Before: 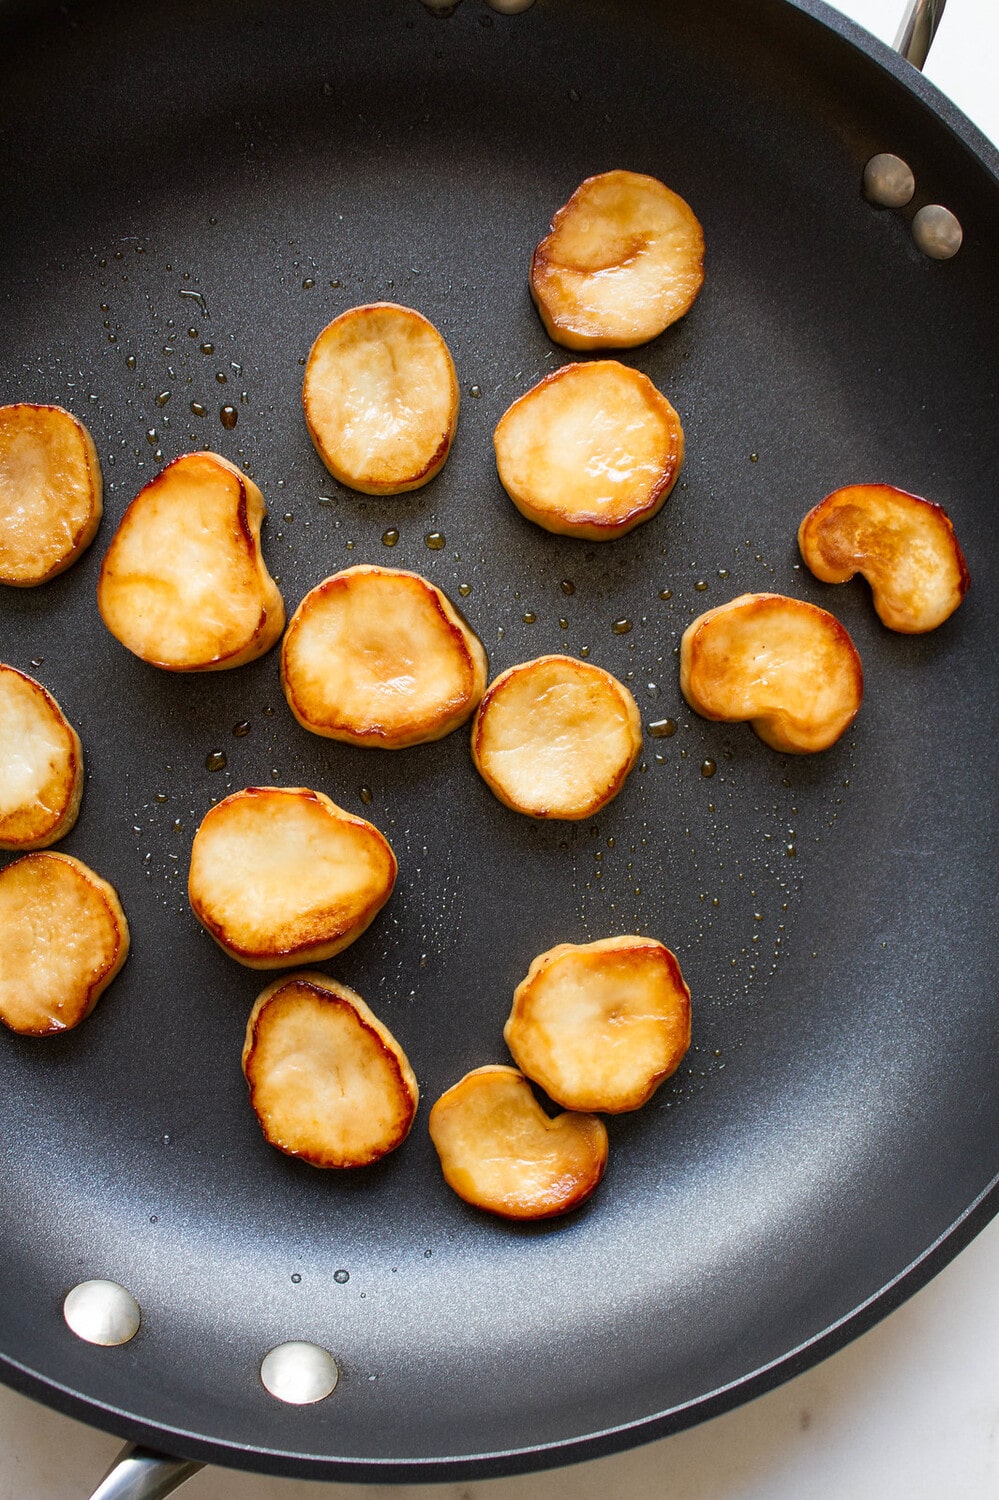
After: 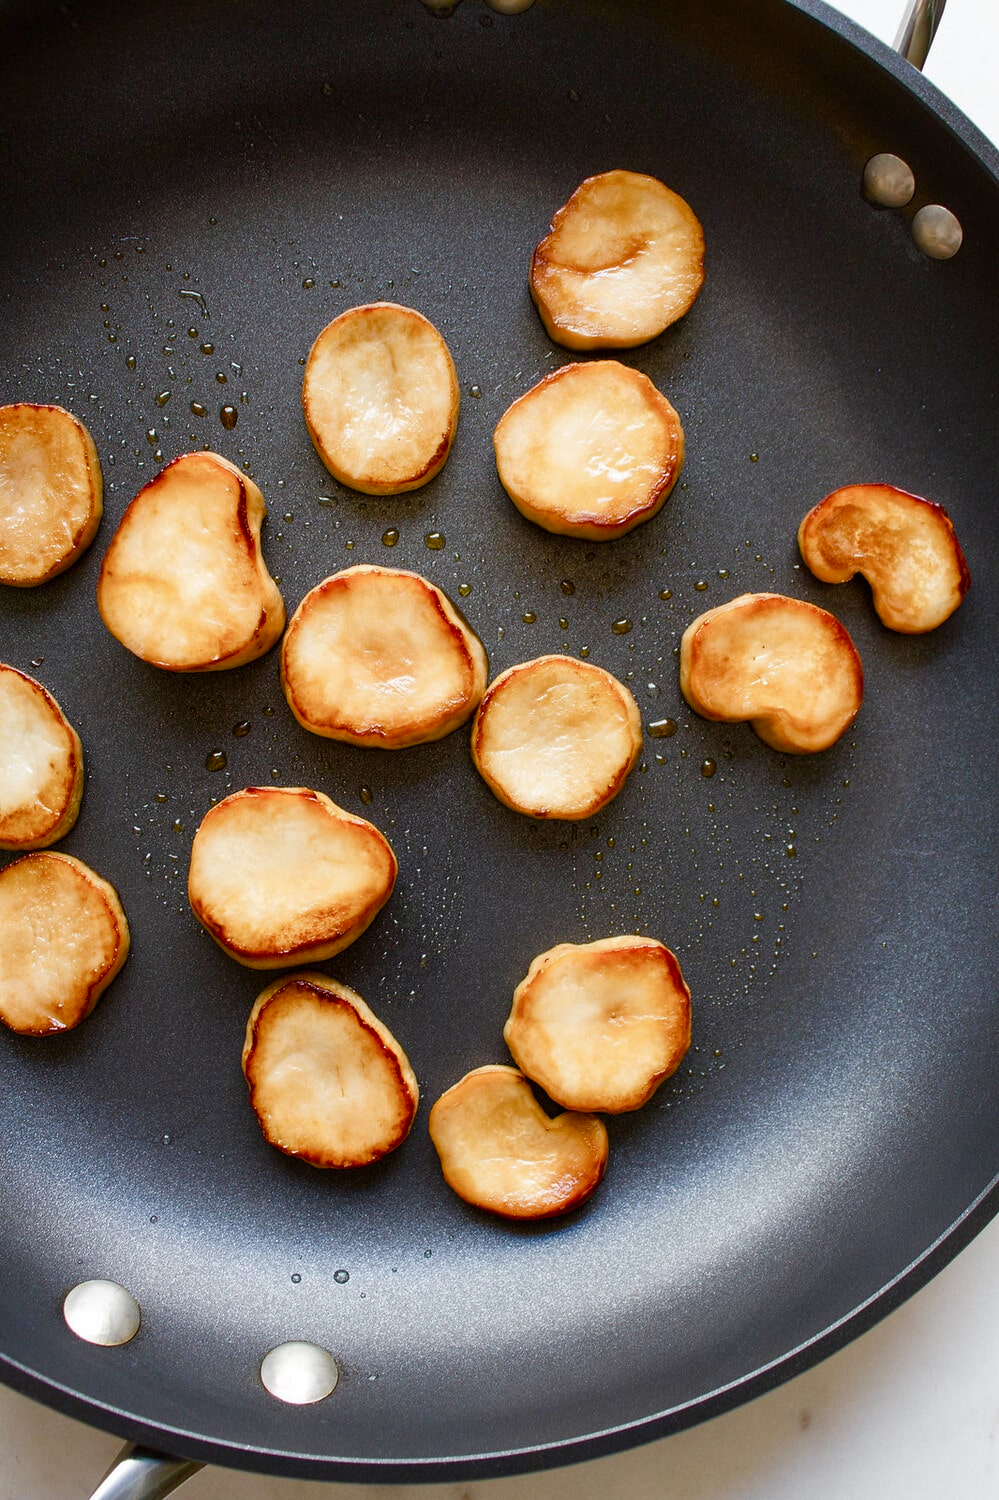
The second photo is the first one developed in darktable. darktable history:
color balance rgb: perceptual saturation grading › global saturation 20%, perceptual saturation grading › highlights -50.579%, perceptual saturation grading › shadows 30.66%, global vibrance 14.366%
